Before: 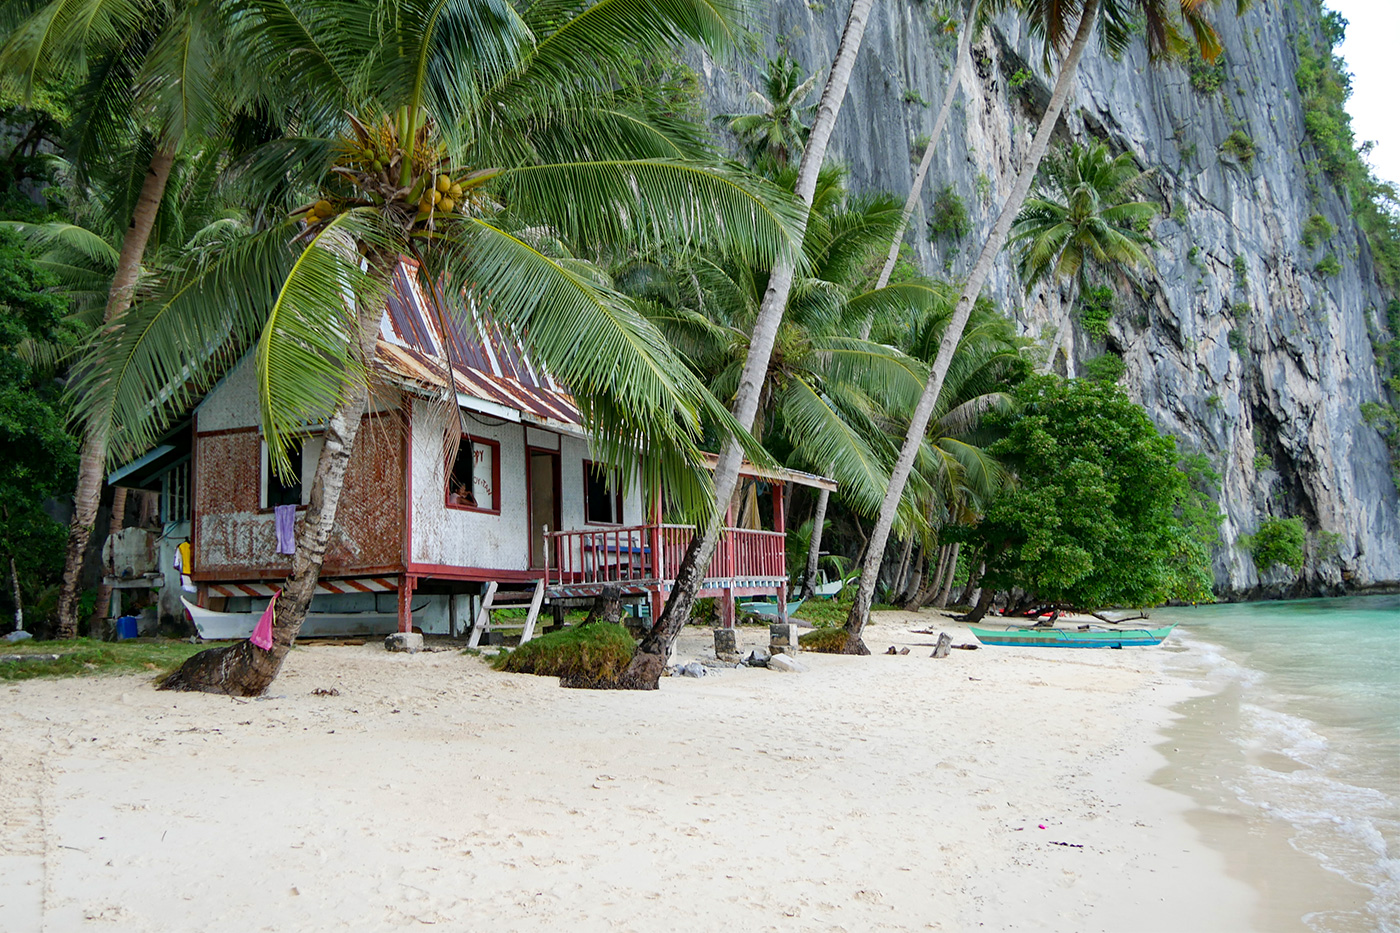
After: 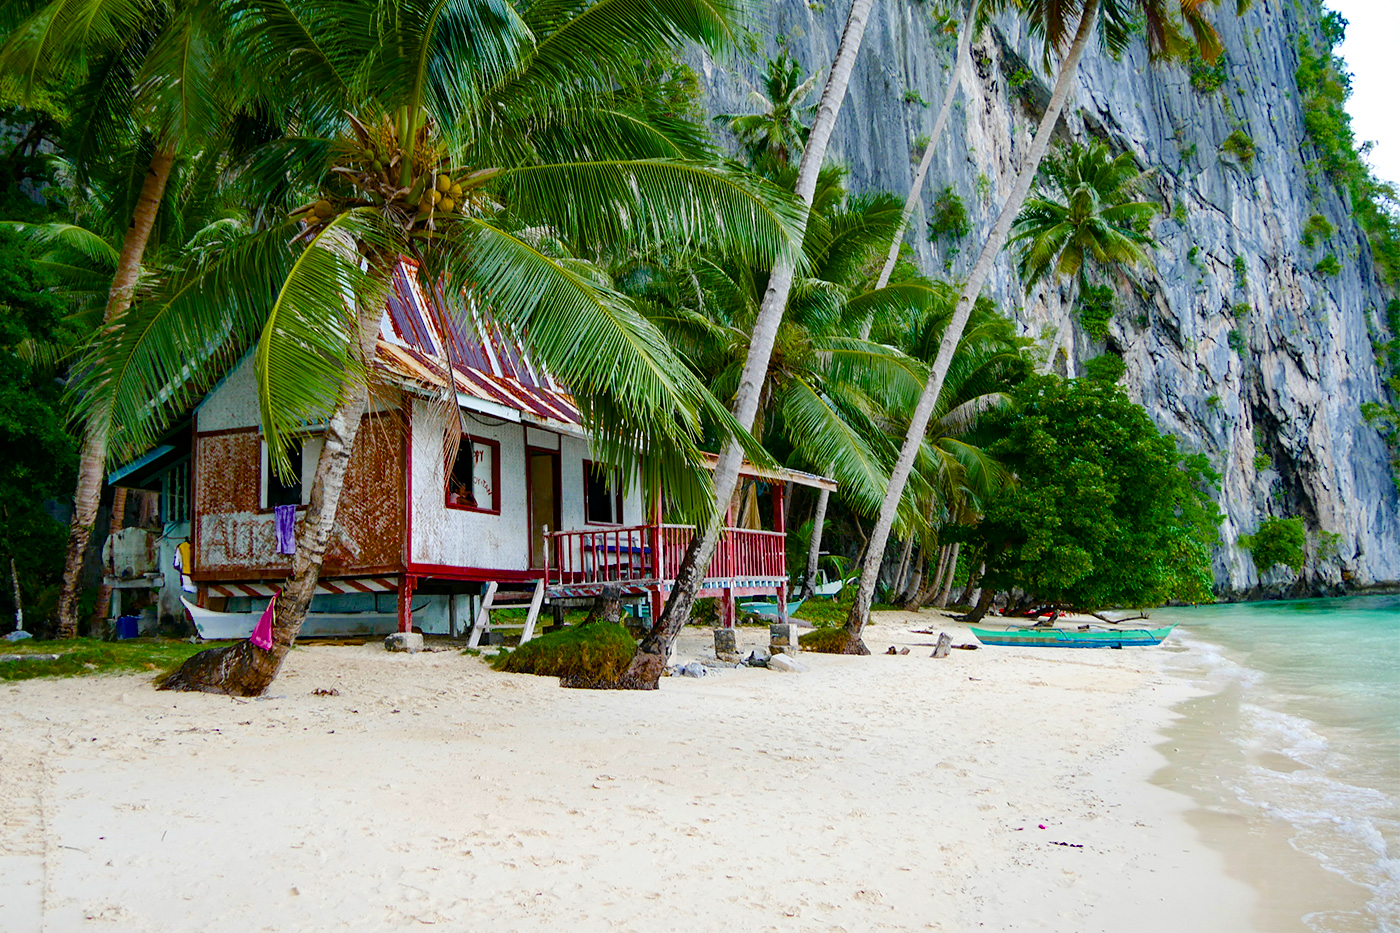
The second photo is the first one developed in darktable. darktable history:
color balance rgb: perceptual saturation grading › global saturation 35.015%, perceptual saturation grading › highlights -25.187%, perceptual saturation grading › shadows 49.946%, perceptual brilliance grading › mid-tones 9.966%, perceptual brilliance grading › shadows 15.035%, global vibrance 16.681%, saturation formula JzAzBz (2021)
